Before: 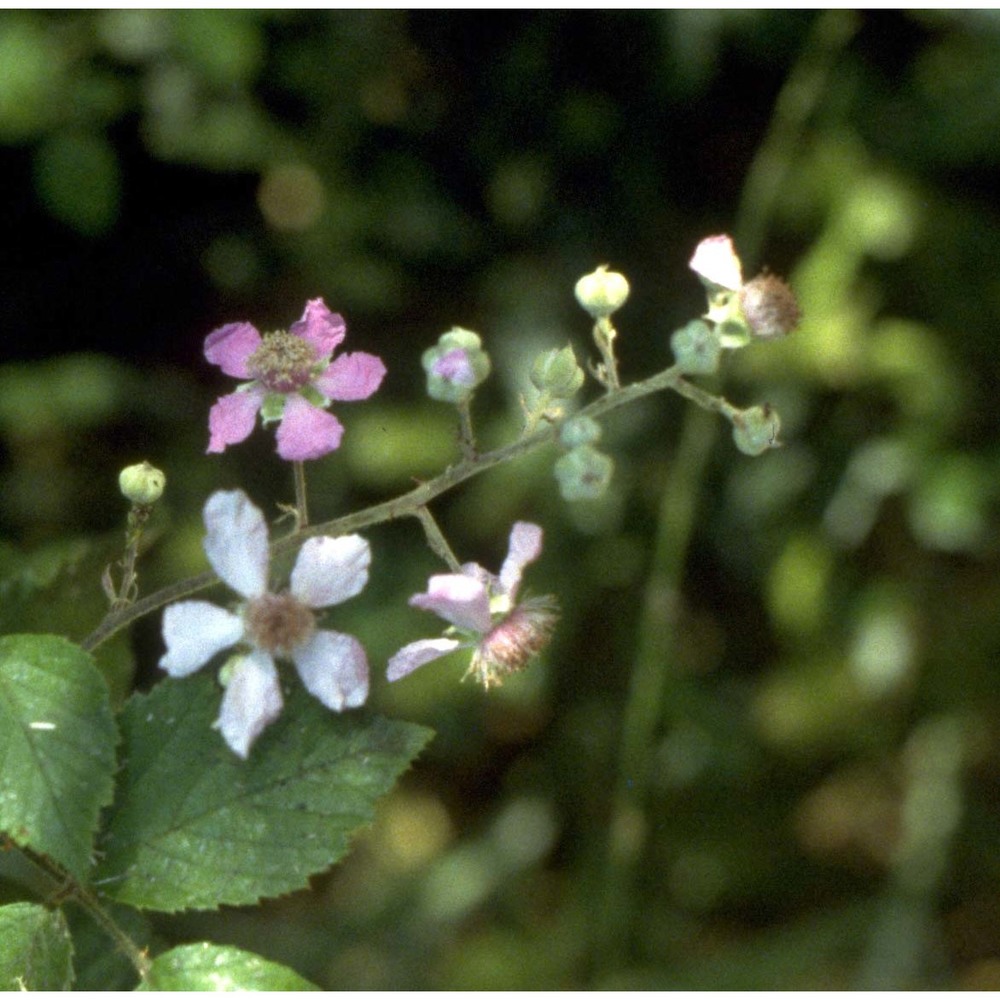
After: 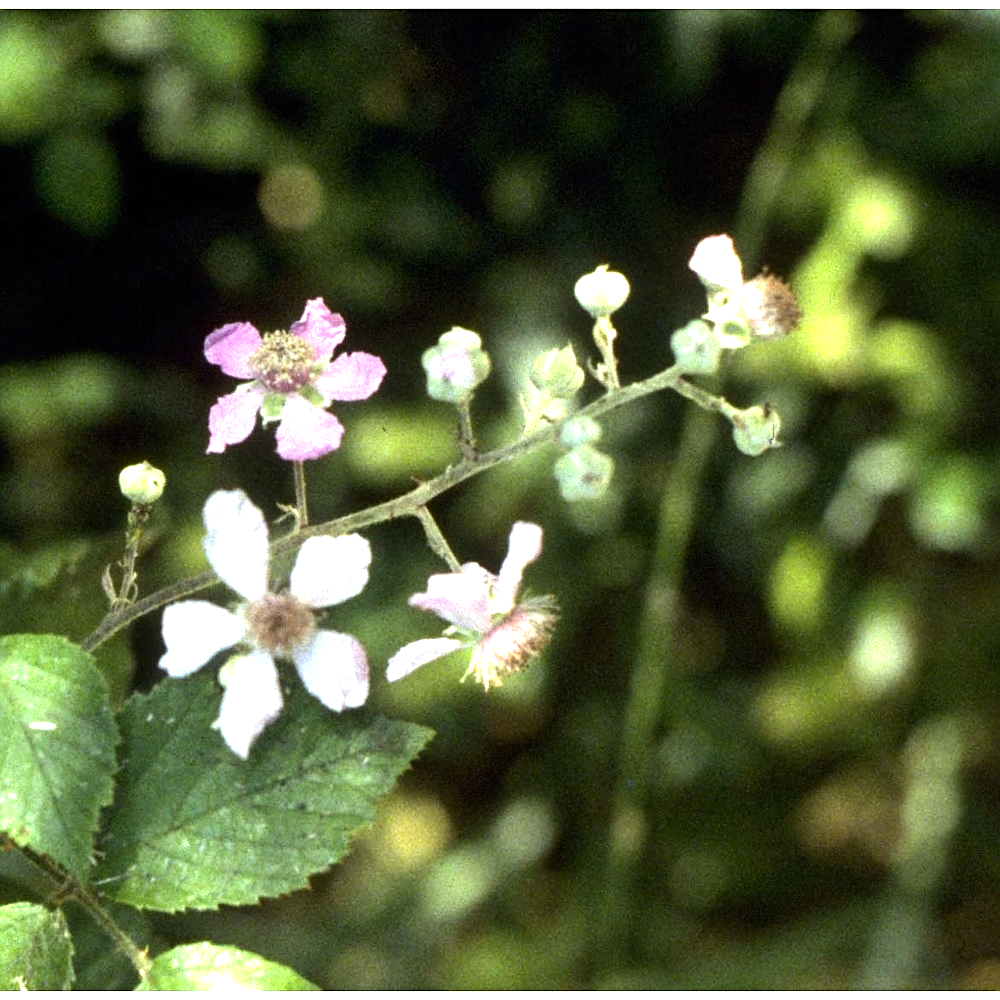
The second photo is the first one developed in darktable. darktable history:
sharpen: on, module defaults
exposure: black level correction 0, exposure 0.702 EV, compensate highlight preservation false
color correction: highlights b* 2.91
tone equalizer: -8 EV -0.742 EV, -7 EV -0.735 EV, -6 EV -0.593 EV, -5 EV -0.365 EV, -3 EV 0.4 EV, -2 EV 0.6 EV, -1 EV 0.677 EV, +0 EV 0.729 EV, edges refinement/feathering 500, mask exposure compensation -1.57 EV, preserve details no
